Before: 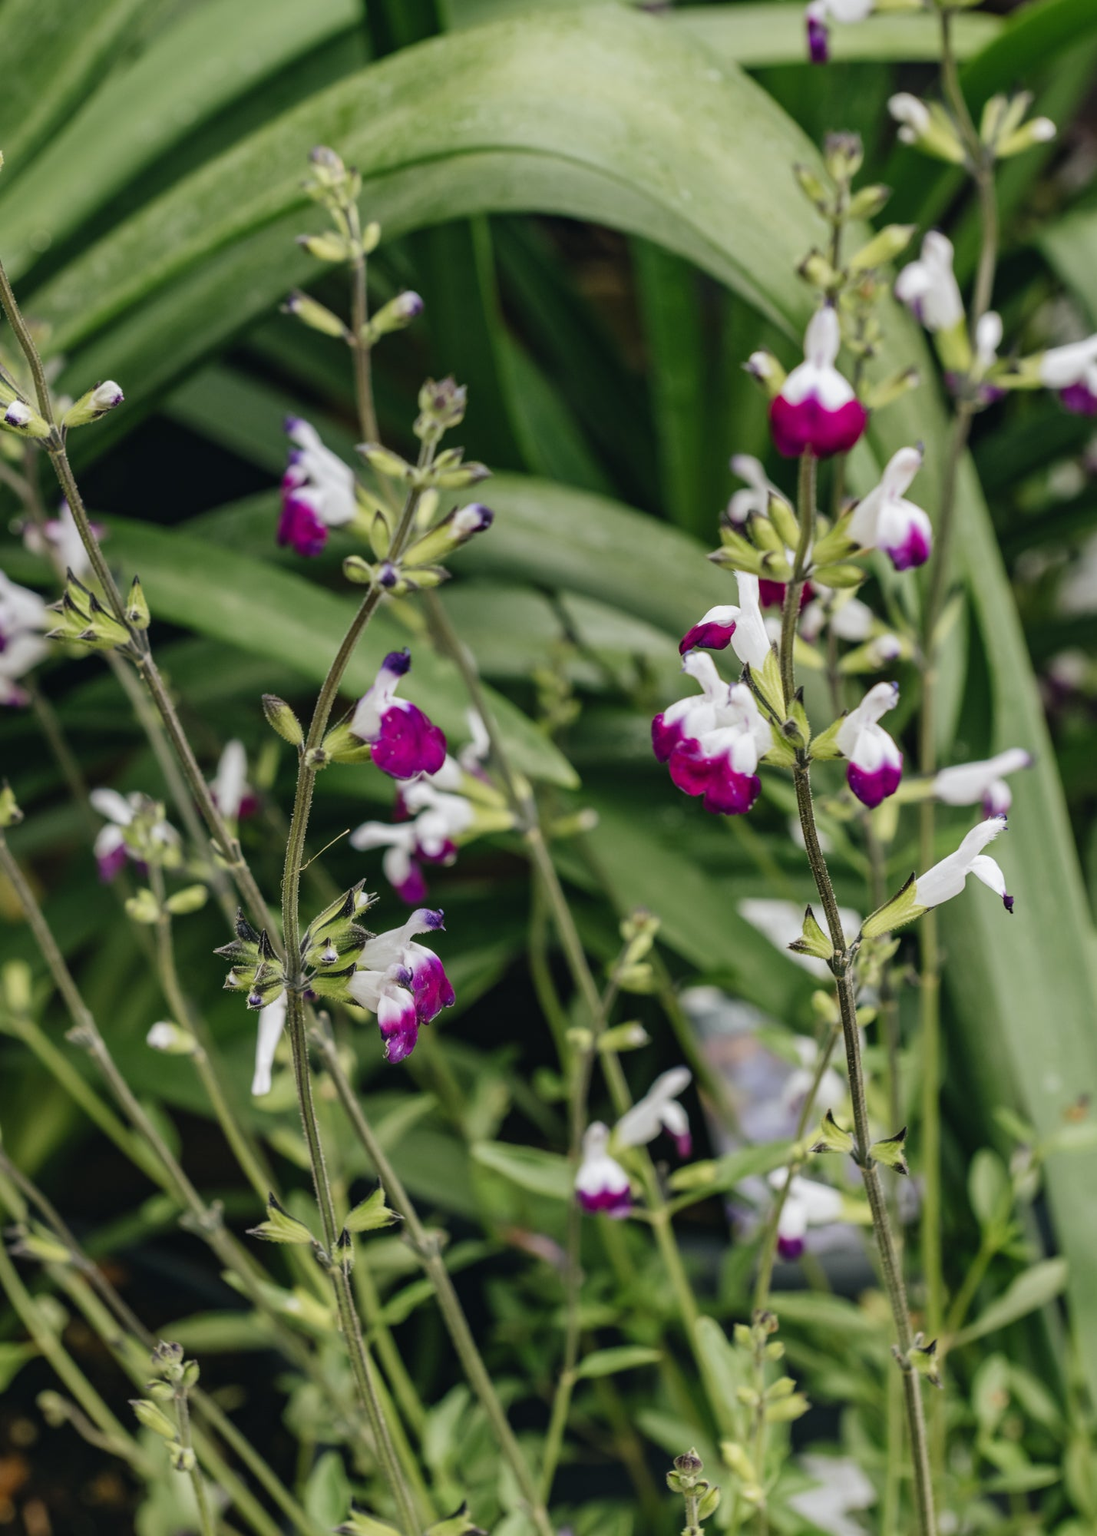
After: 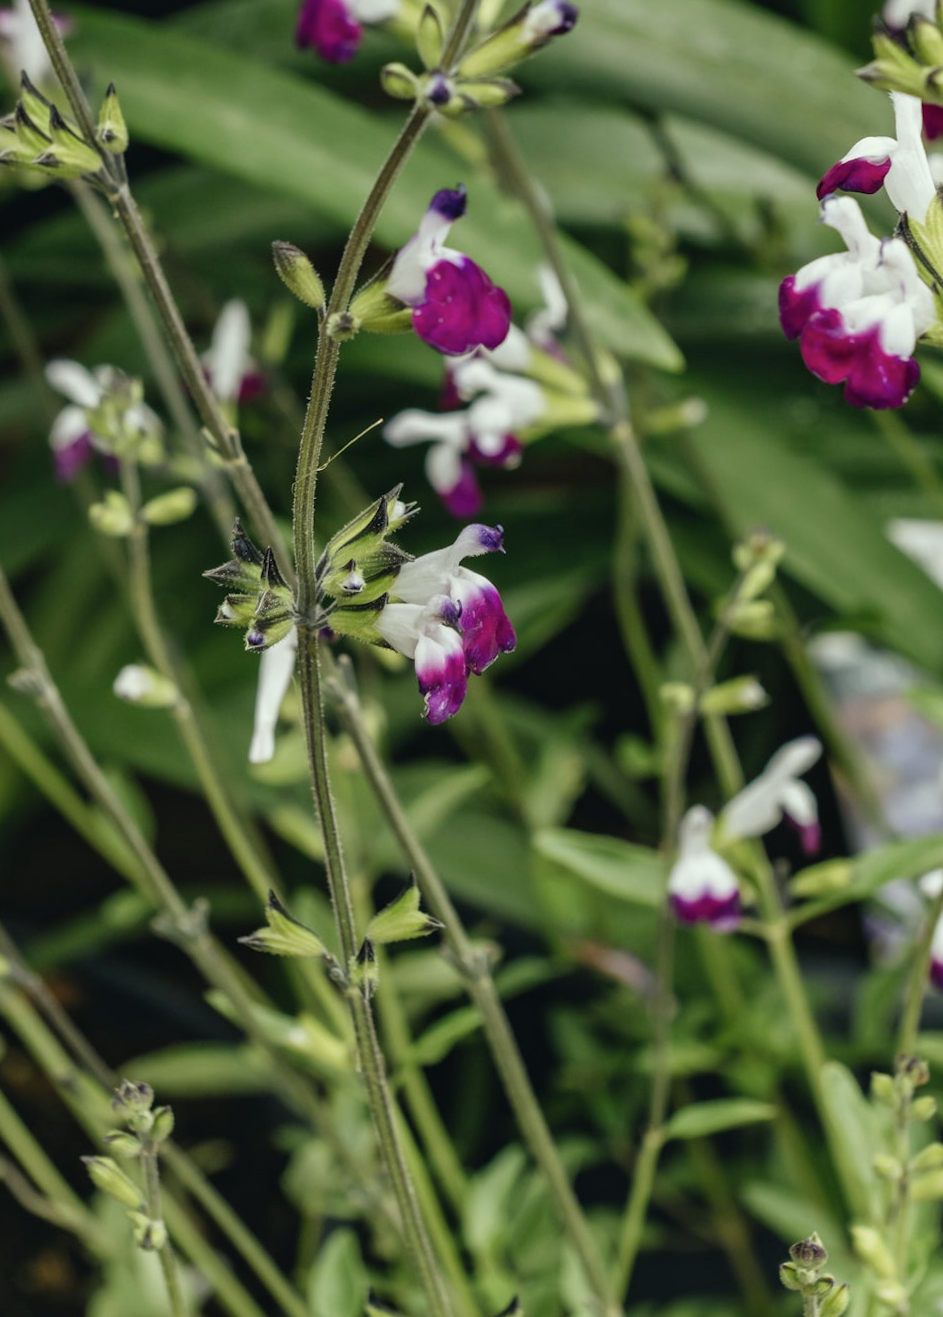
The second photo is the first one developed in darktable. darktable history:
color correction: highlights a* -4.83, highlights b* 5.05, saturation 0.948
exposure: exposure -0.023 EV, compensate exposure bias true, compensate highlight preservation false
crop and rotate: angle -1.09°, left 3.799%, top 32.394%, right 28.429%
shadows and highlights: shadows -1.75, highlights 40.27, highlights color adjustment 0.784%
